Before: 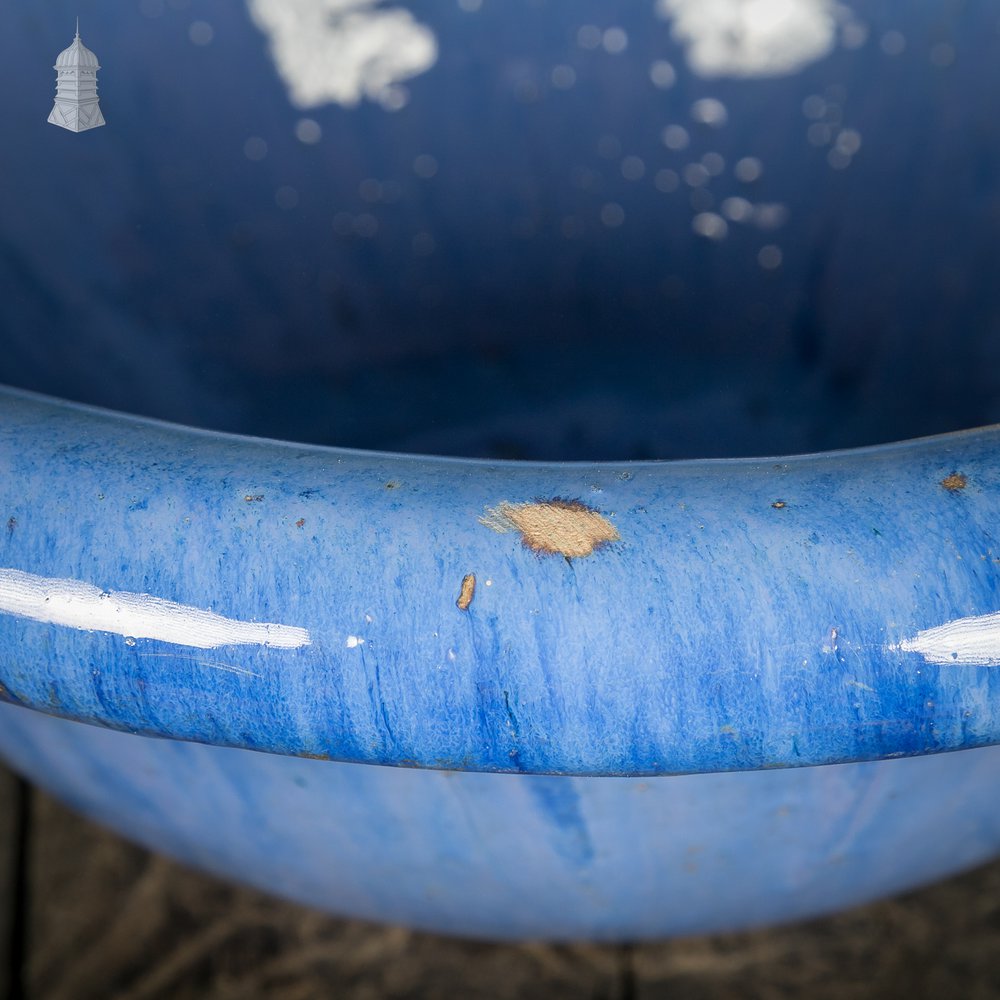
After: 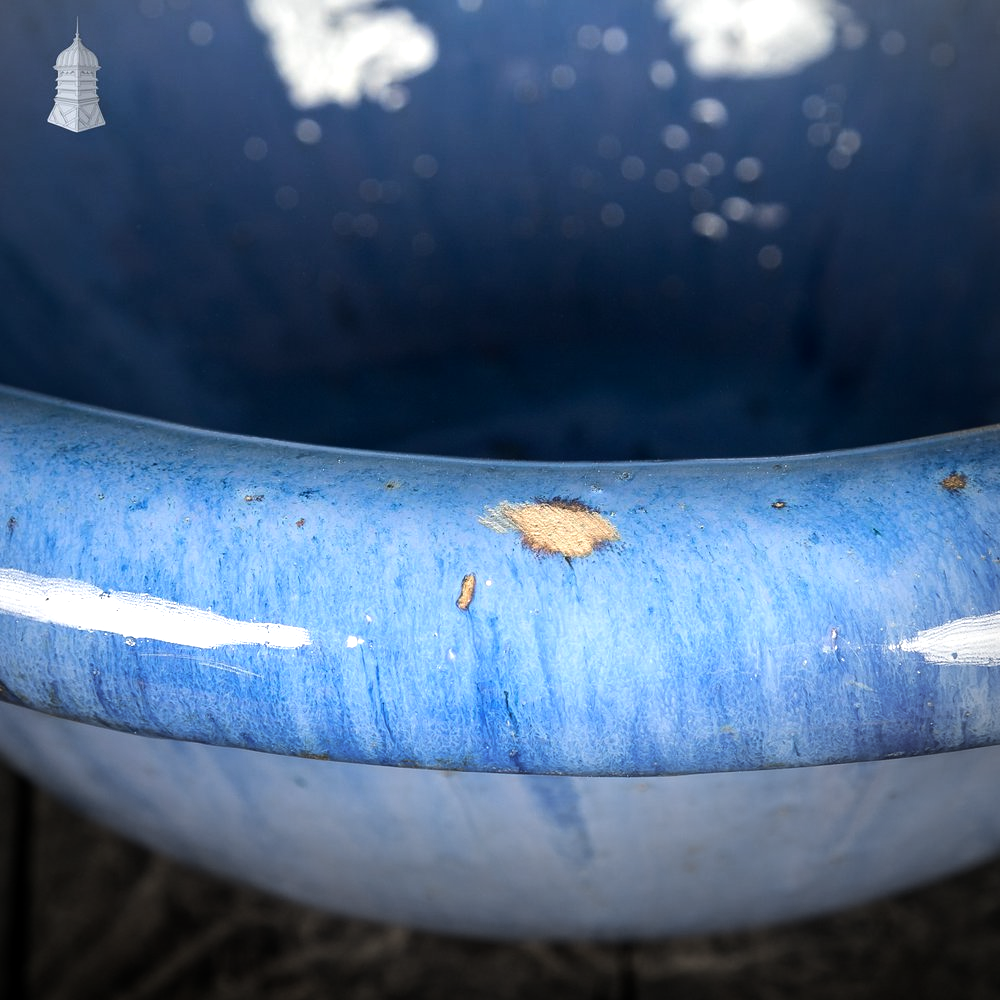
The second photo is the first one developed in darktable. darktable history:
exposure: black level correction 0.001, compensate highlight preservation false
vignetting: fall-off start 100.15%, center (-0.069, -0.311), width/height ratio 1.304
tone equalizer: -8 EV -0.721 EV, -7 EV -0.703 EV, -6 EV -0.579 EV, -5 EV -0.409 EV, -3 EV 0.371 EV, -2 EV 0.6 EV, -1 EV 0.692 EV, +0 EV 0.739 EV, edges refinement/feathering 500, mask exposure compensation -1.57 EV, preserve details no
